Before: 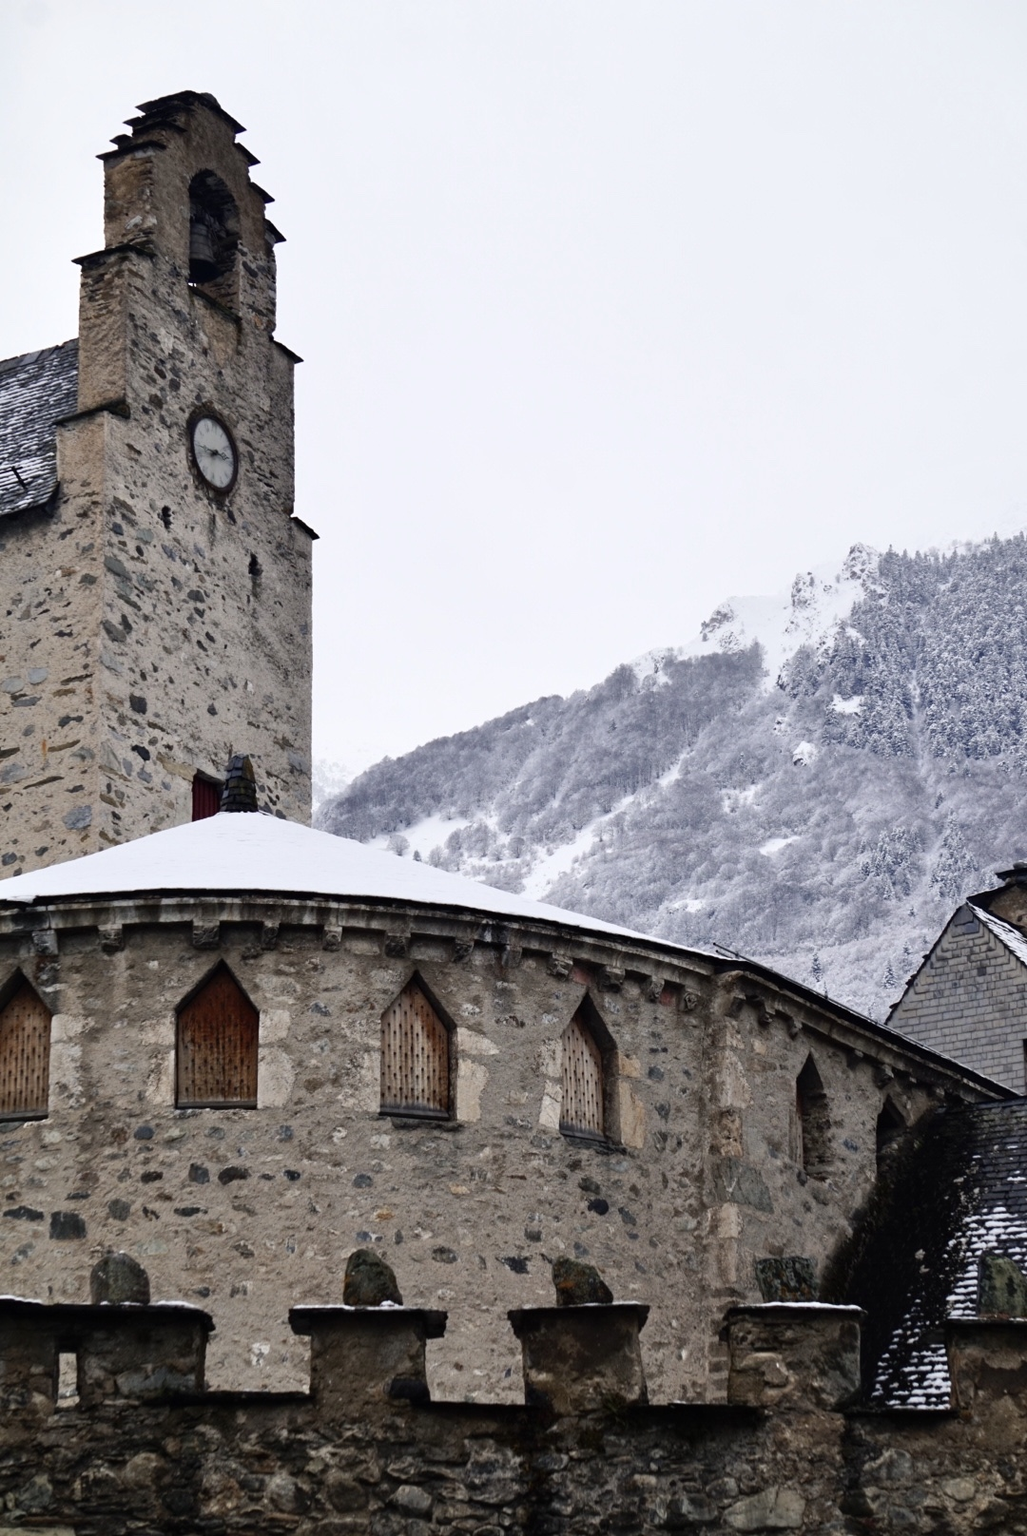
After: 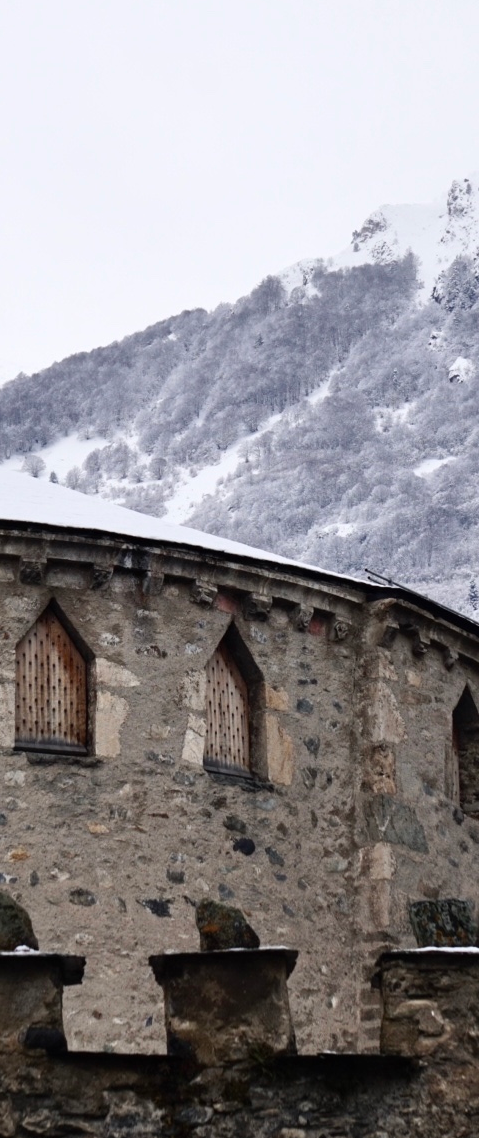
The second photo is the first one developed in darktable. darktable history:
crop: left 35.672%, top 26.199%, right 19.927%, bottom 3.363%
